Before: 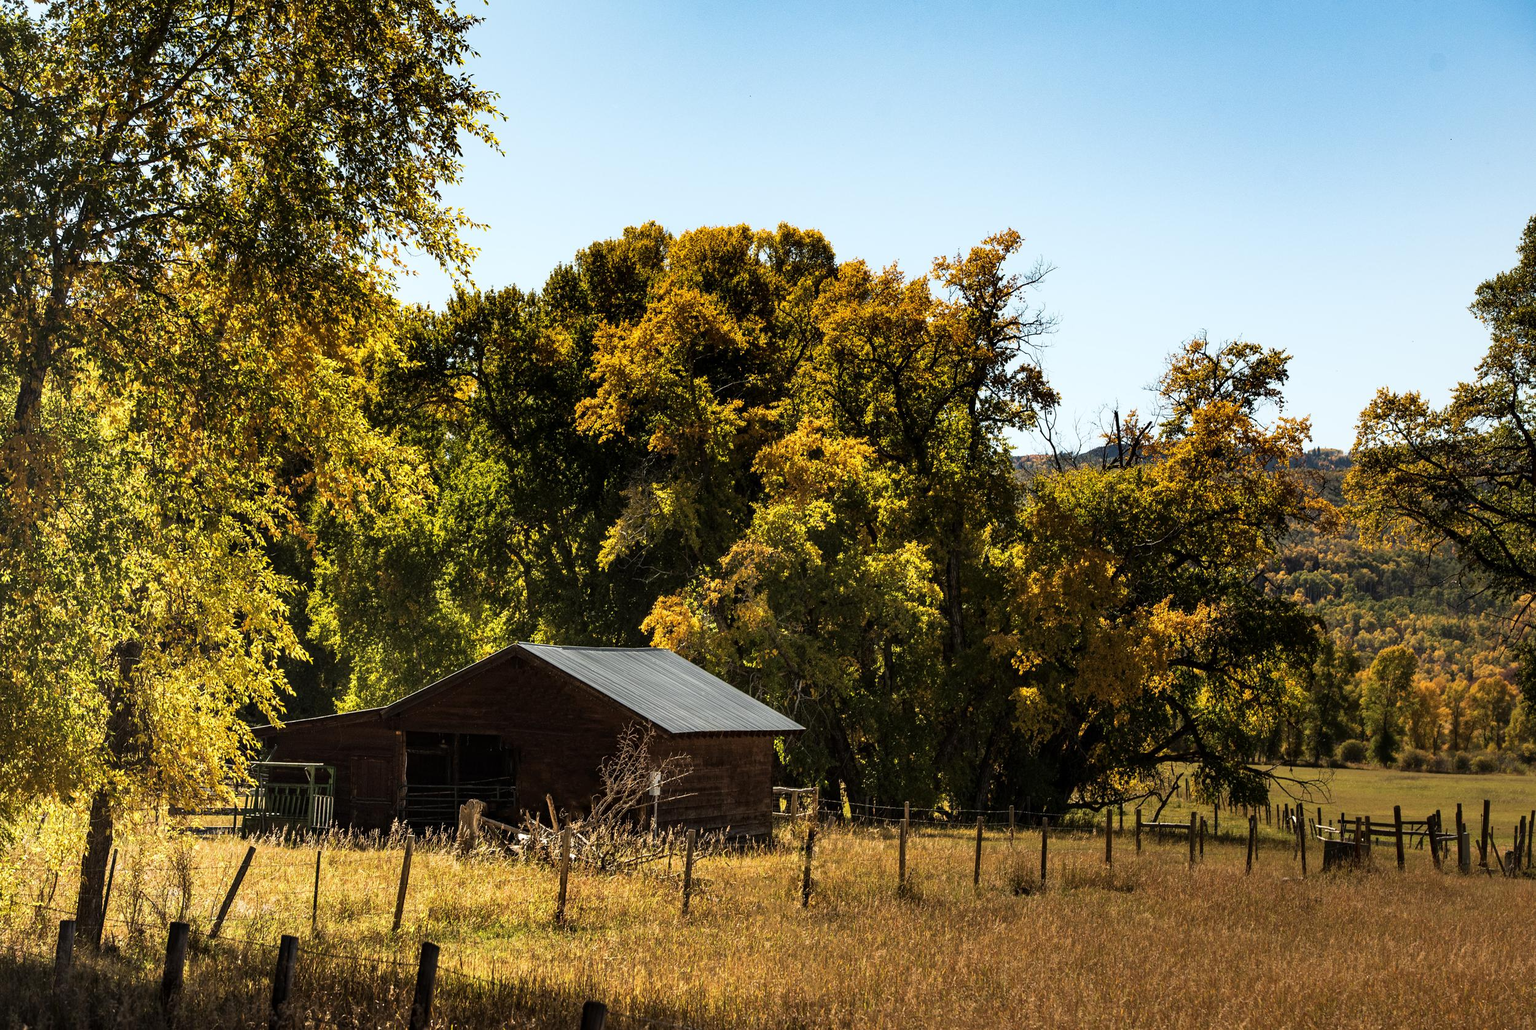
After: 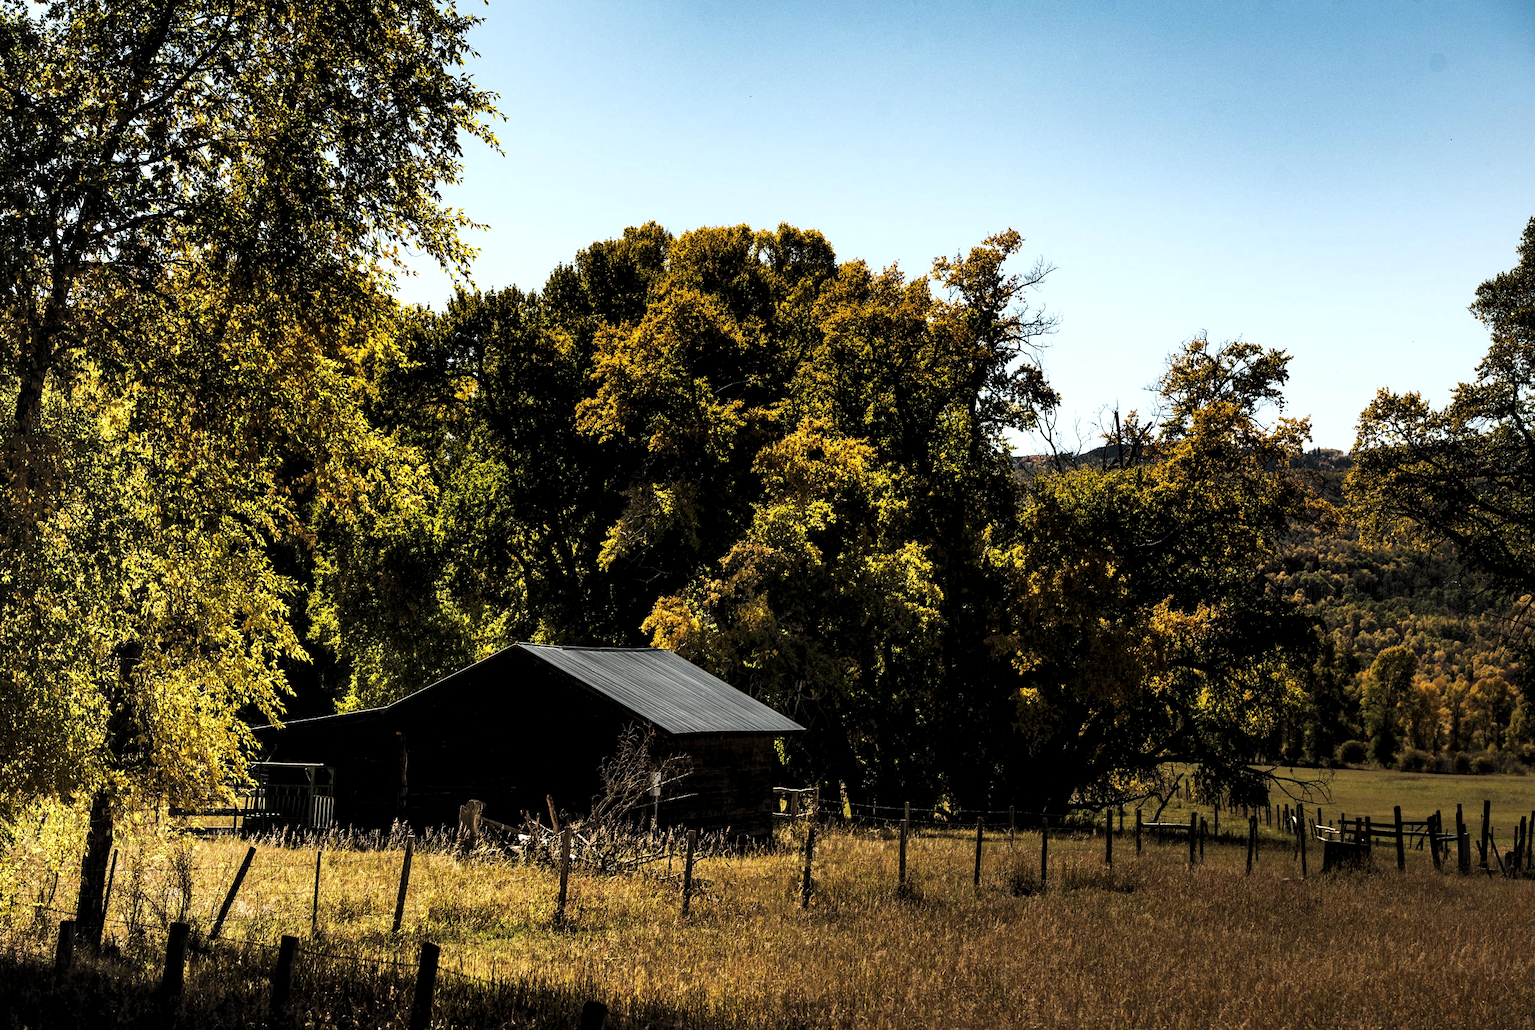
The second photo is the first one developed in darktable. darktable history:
levels: levels [0.101, 0.578, 0.953]
